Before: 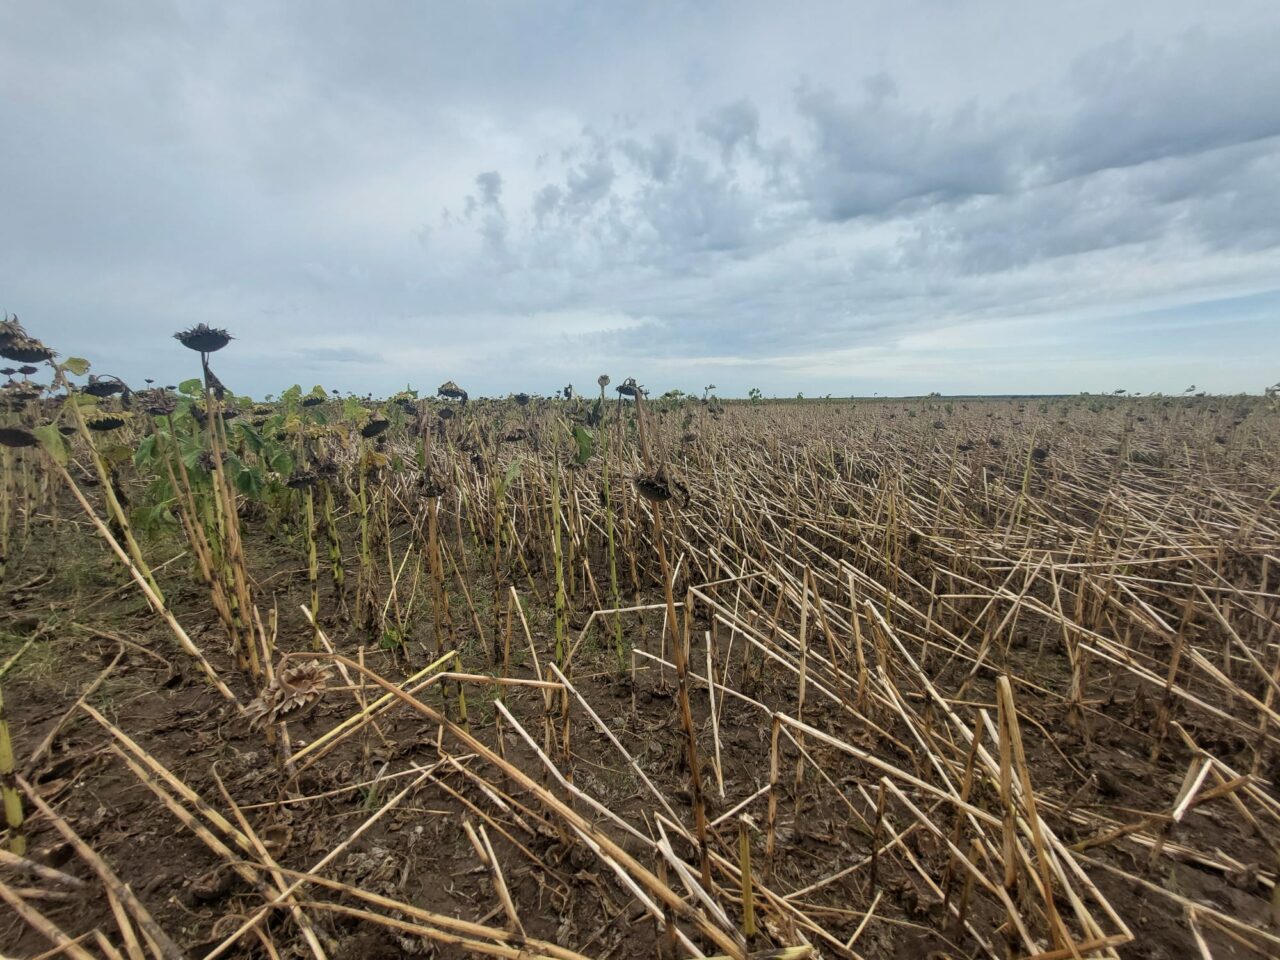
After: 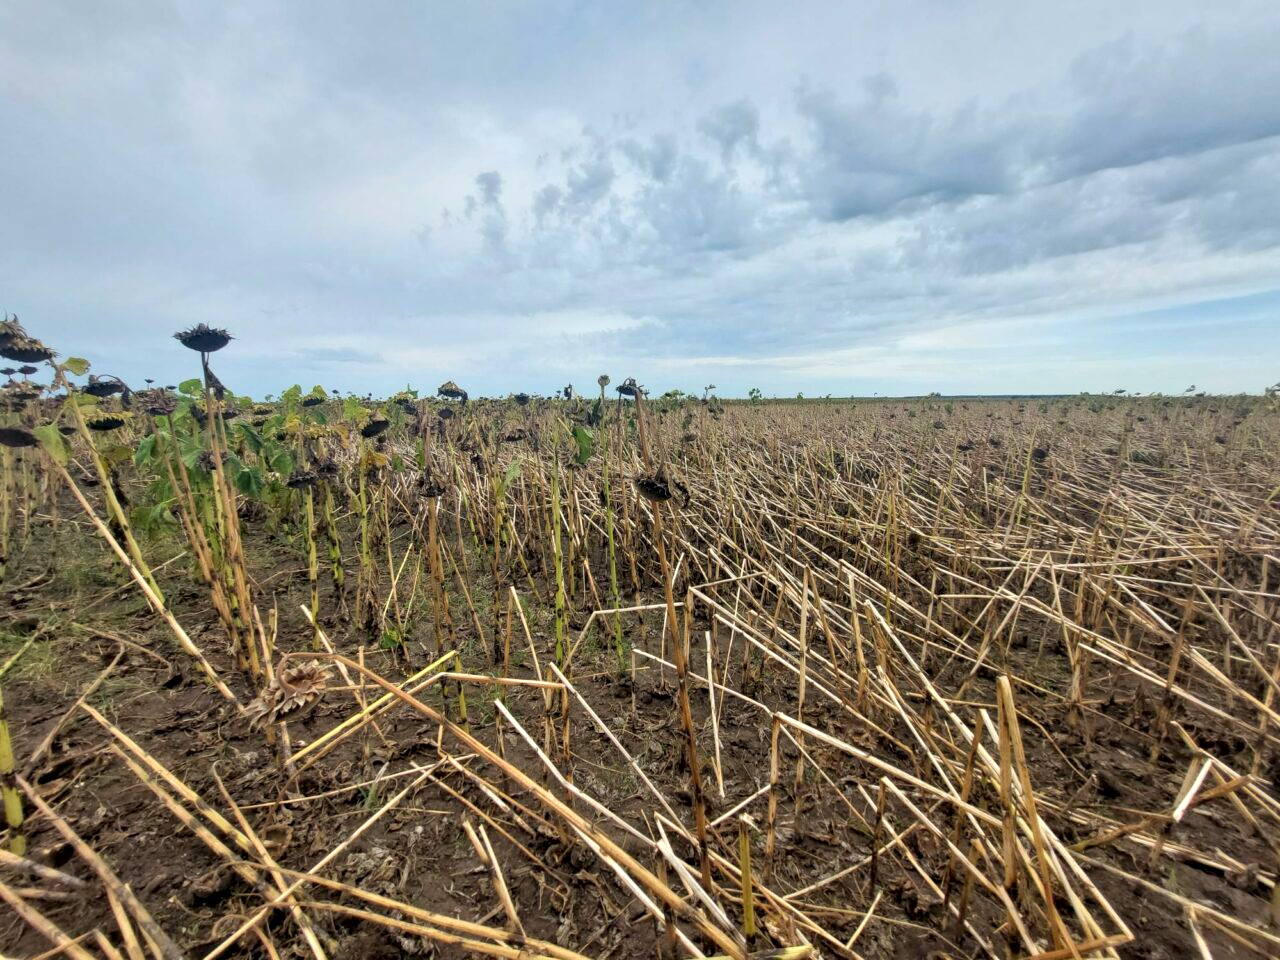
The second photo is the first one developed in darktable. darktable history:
contrast equalizer: octaves 7, y [[0.528, 0.548, 0.563, 0.562, 0.546, 0.526], [0.55 ×6], [0 ×6], [0 ×6], [0 ×6]]
exposure: compensate highlight preservation false
contrast brightness saturation: brightness 0.09, saturation 0.19
